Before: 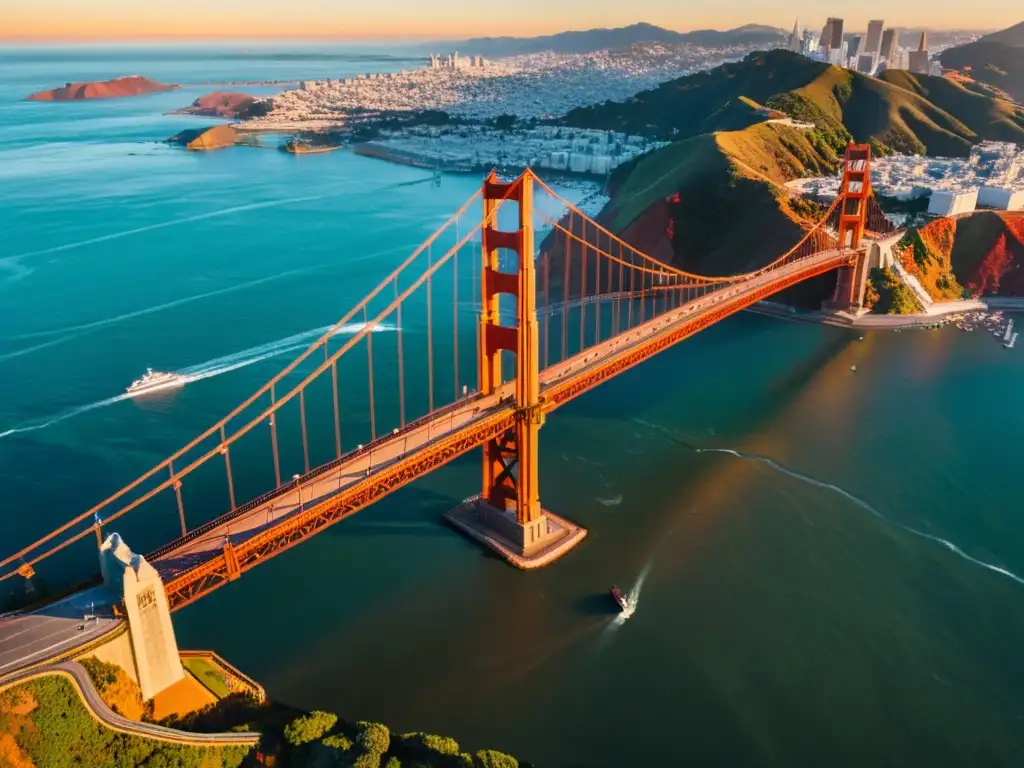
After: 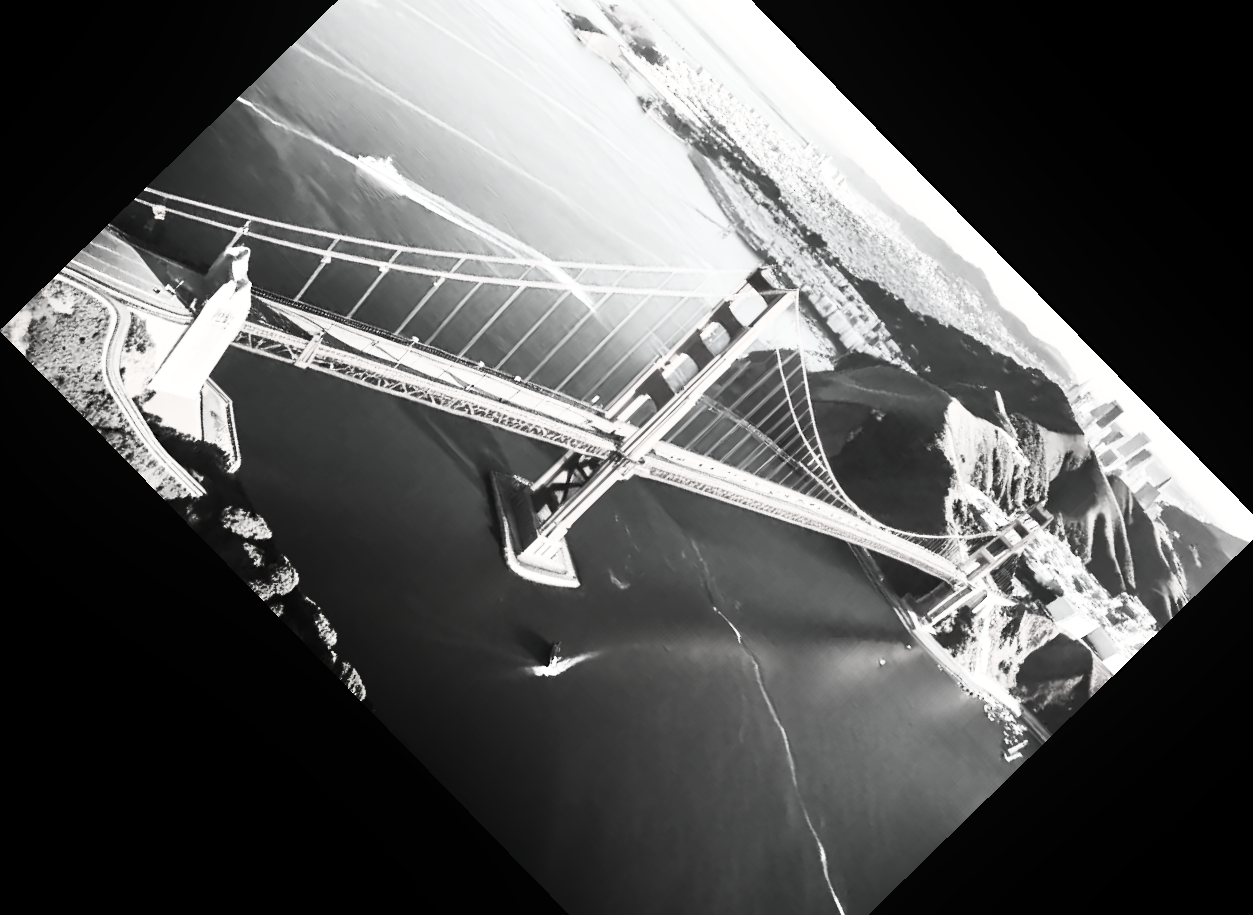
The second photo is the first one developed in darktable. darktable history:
sharpen: radius 5.344, amount 0.309, threshold 26.21
color zones: curves: ch0 [(0, 0.5) (0.143, 0.5) (0.286, 0.5) (0.429, 0.5) (0.571, 0.5) (0.714, 0.476) (0.857, 0.5) (1, 0.5)]; ch2 [(0, 0.5) (0.143, 0.5) (0.286, 0.5) (0.429, 0.5) (0.571, 0.5) (0.714, 0.487) (0.857, 0.5) (1, 0.5)]
crop and rotate: angle -45.7°, top 16.207%, right 0.886%, bottom 11.647%
contrast brightness saturation: contrast 0.541, brightness 0.454, saturation -0.983
shadows and highlights: shadows -71.28, highlights 33.67, soften with gaussian
exposure: black level correction 0, exposure 0.687 EV, compensate highlight preservation false
